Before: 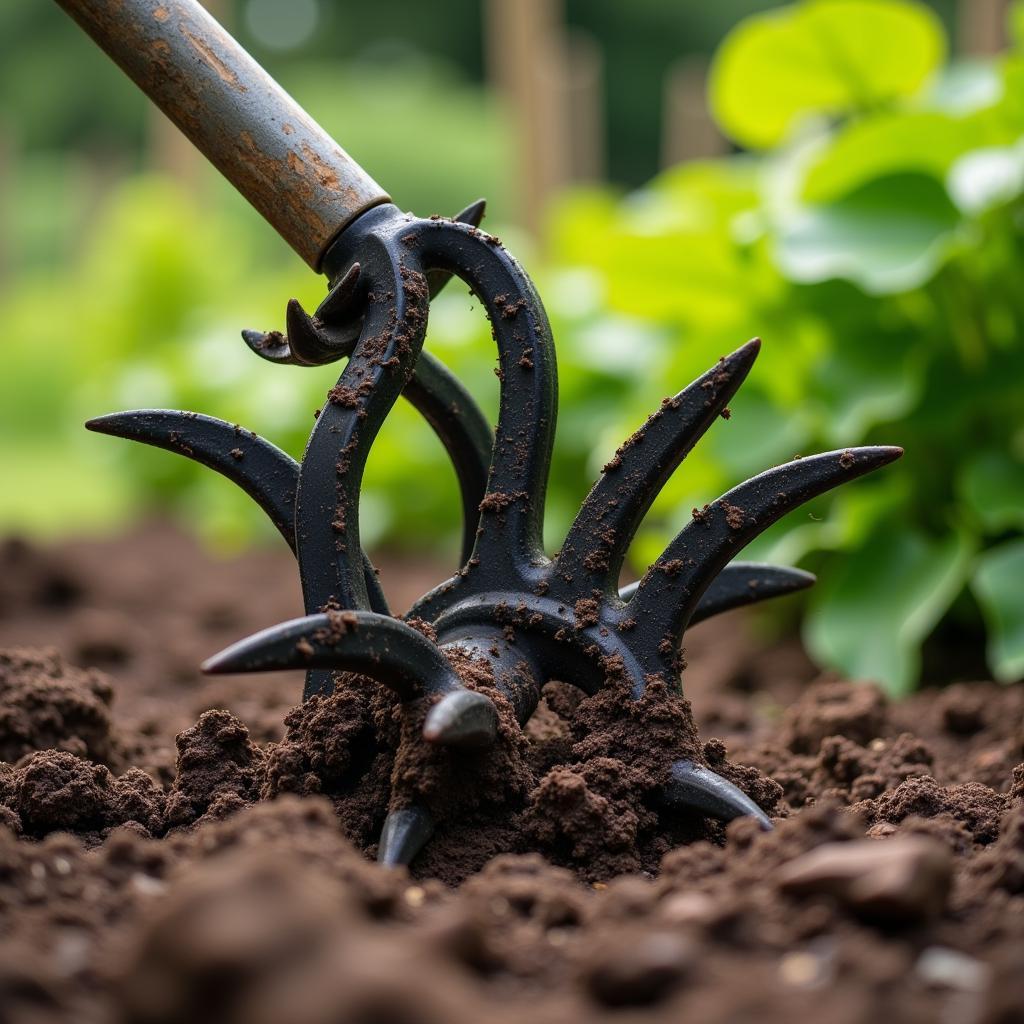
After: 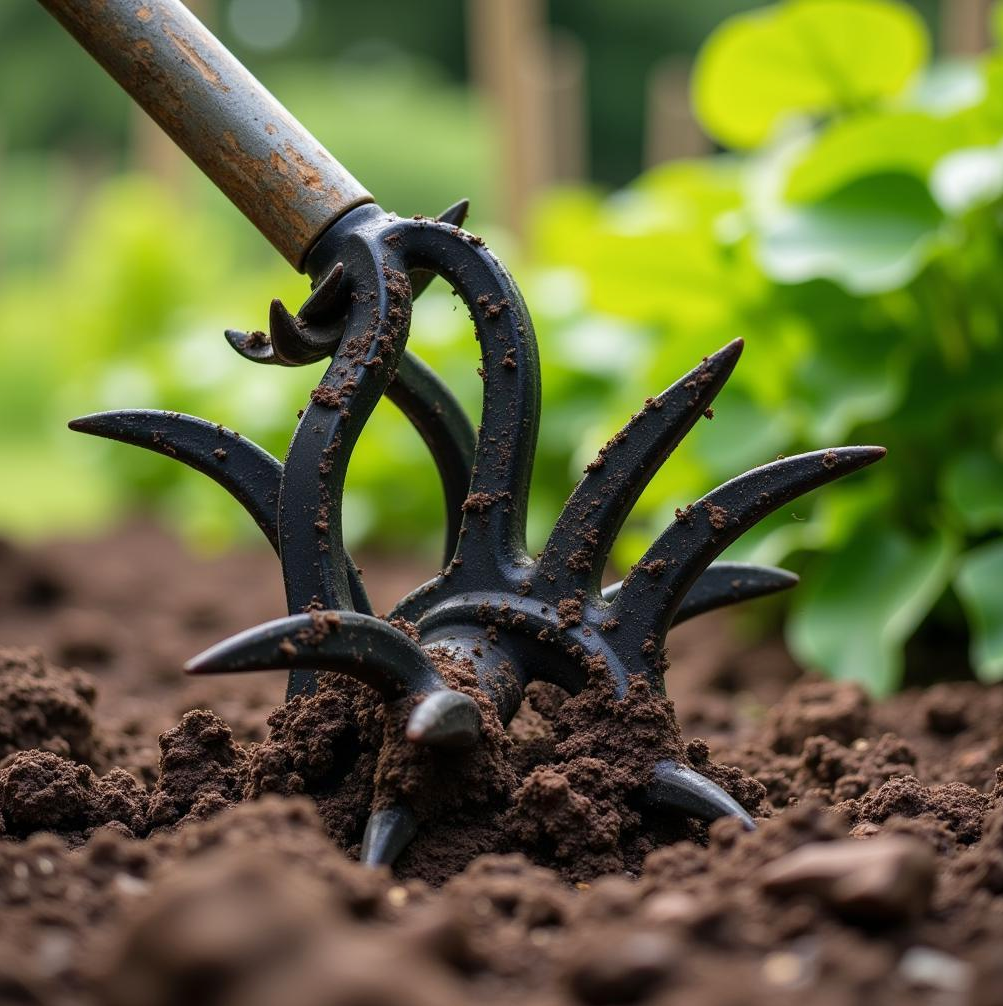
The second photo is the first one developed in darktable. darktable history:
crop: left 1.685%, right 0.273%, bottom 1.678%
base curve: curves: ch0 [(0, 0) (0.472, 0.508) (1, 1)], preserve colors none
